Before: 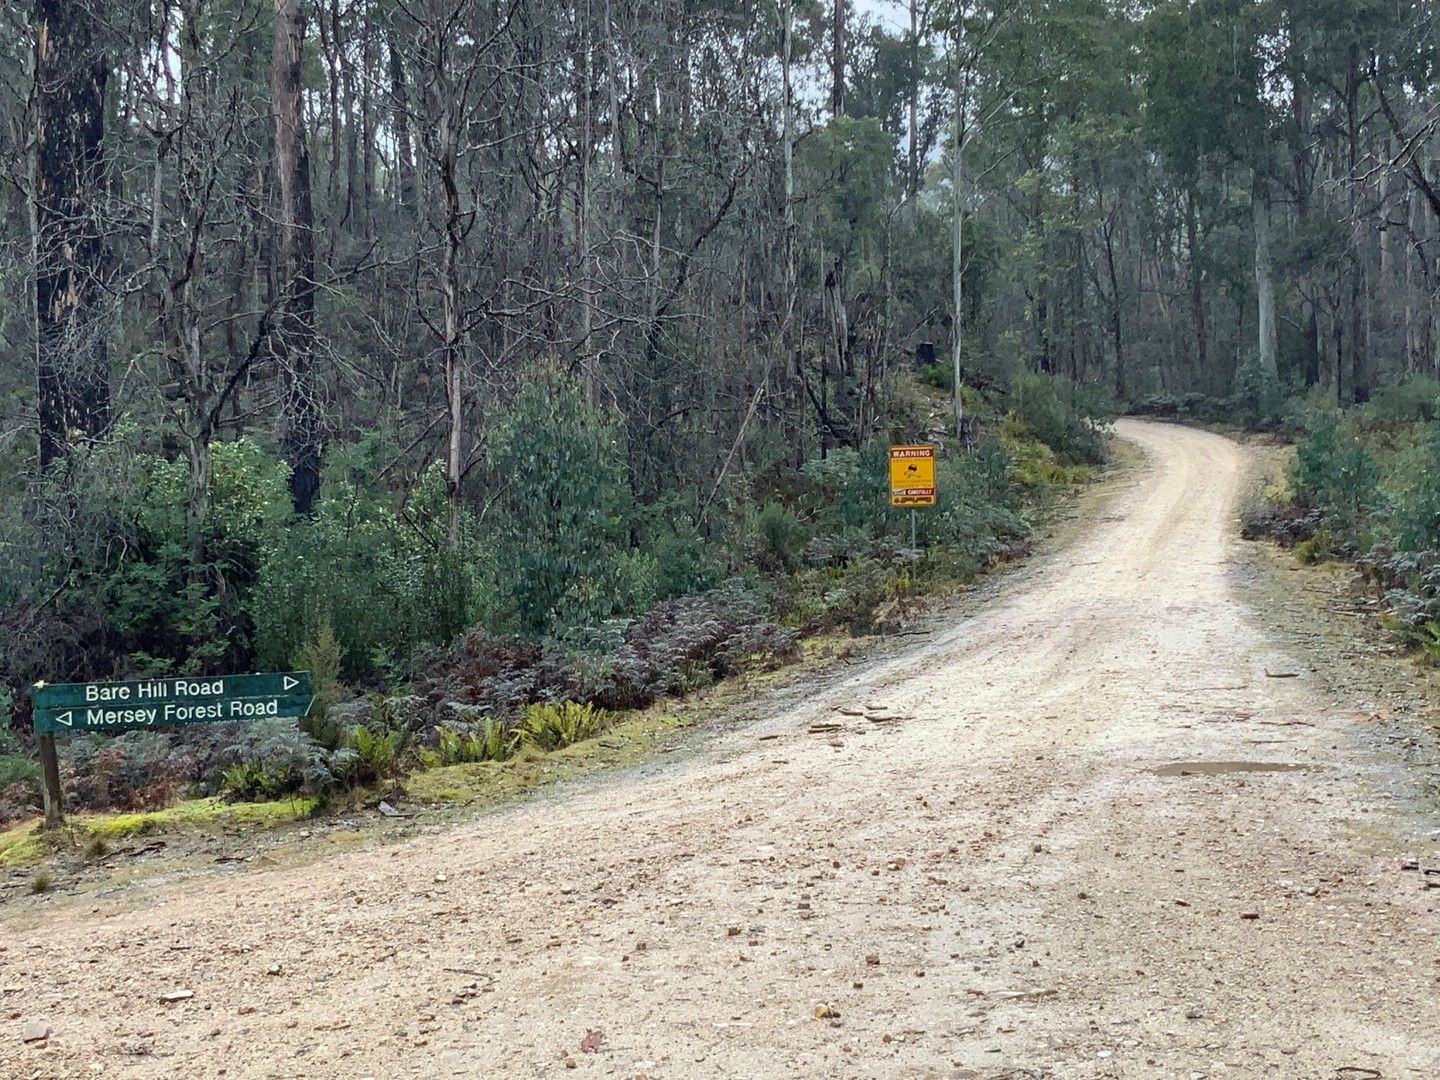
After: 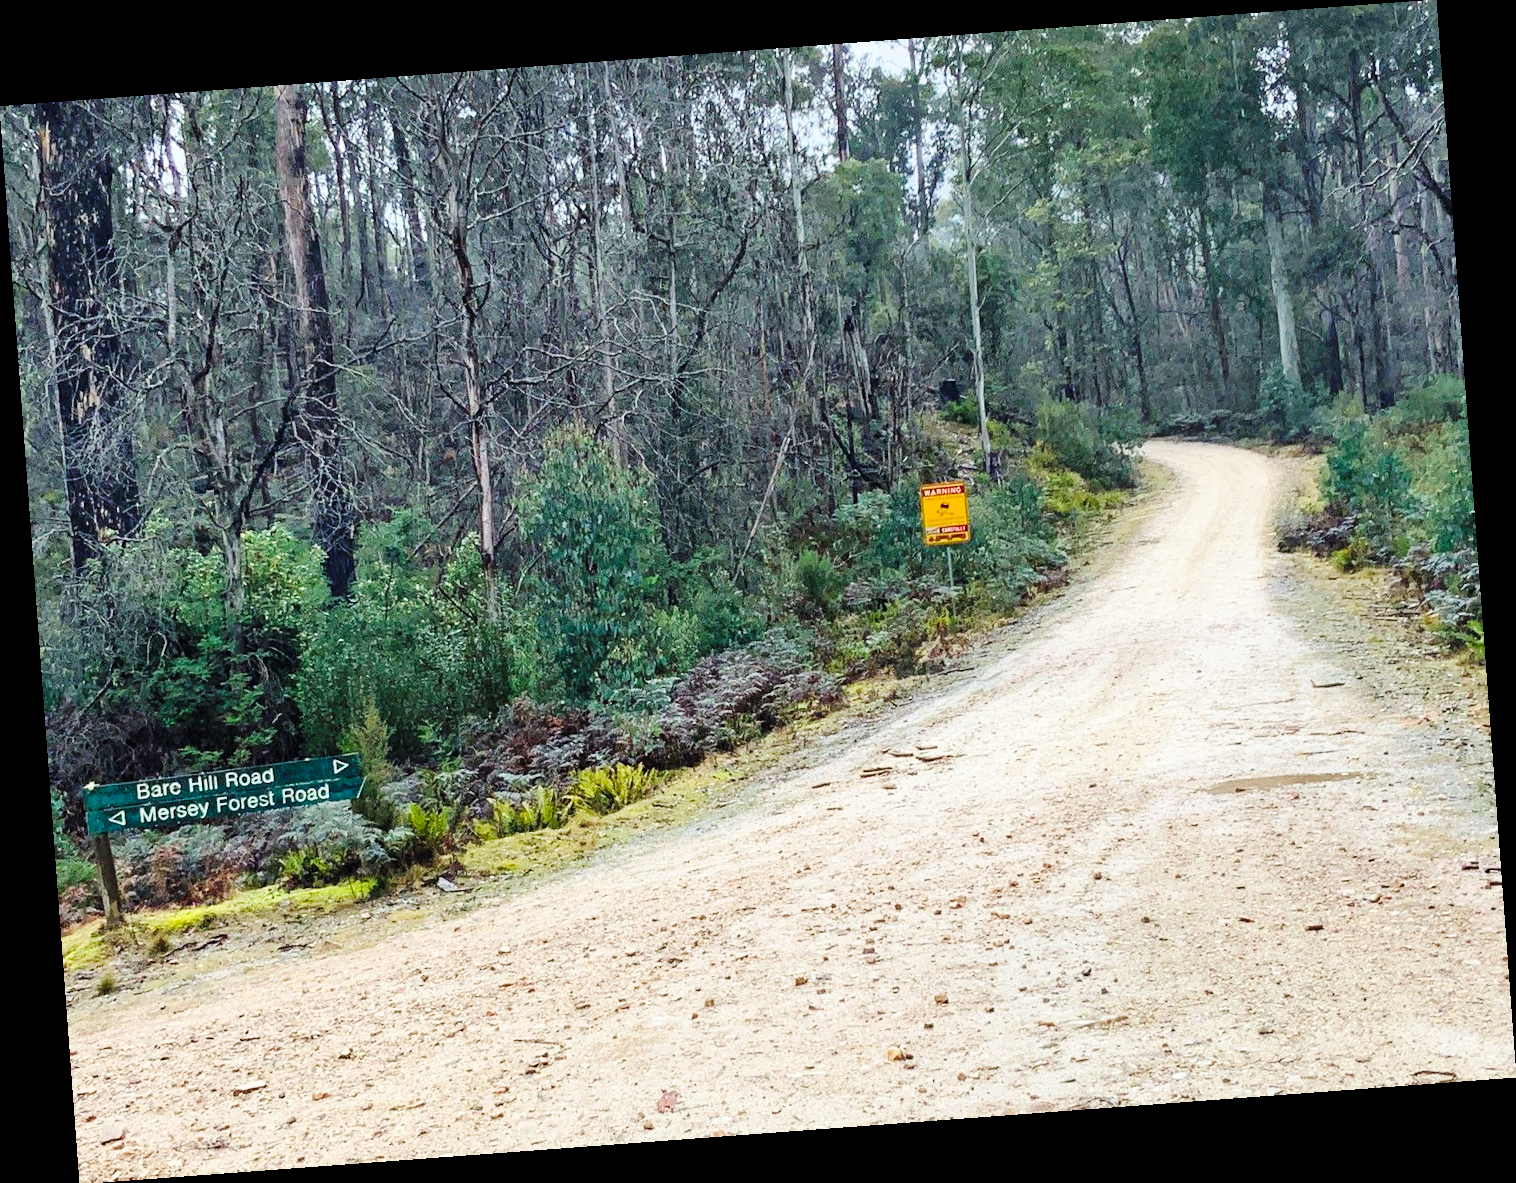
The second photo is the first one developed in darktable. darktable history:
base curve: curves: ch0 [(0, 0) (0.036, 0.025) (0.121, 0.166) (0.206, 0.329) (0.605, 0.79) (1, 1)], preserve colors none
contrast brightness saturation: brightness 0.09, saturation 0.19
rotate and perspective: rotation -4.25°, automatic cropping off
